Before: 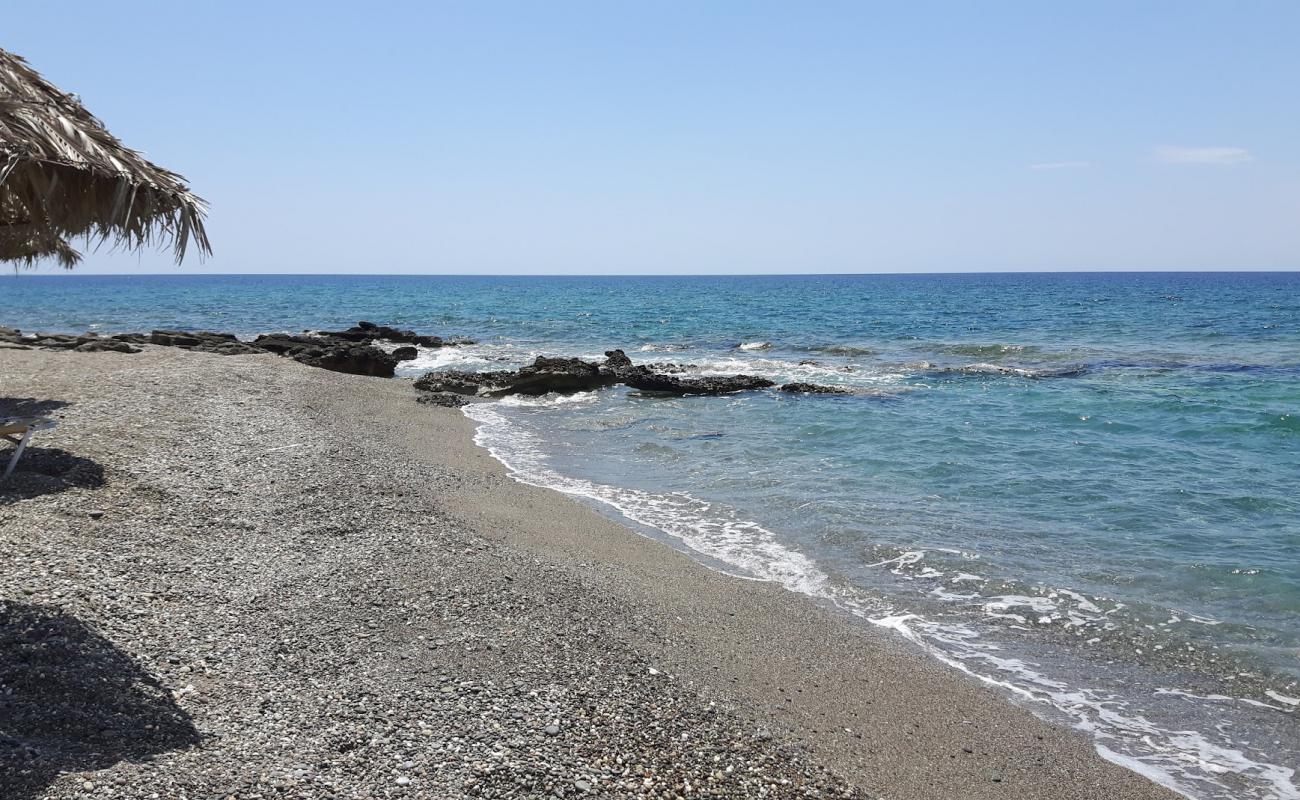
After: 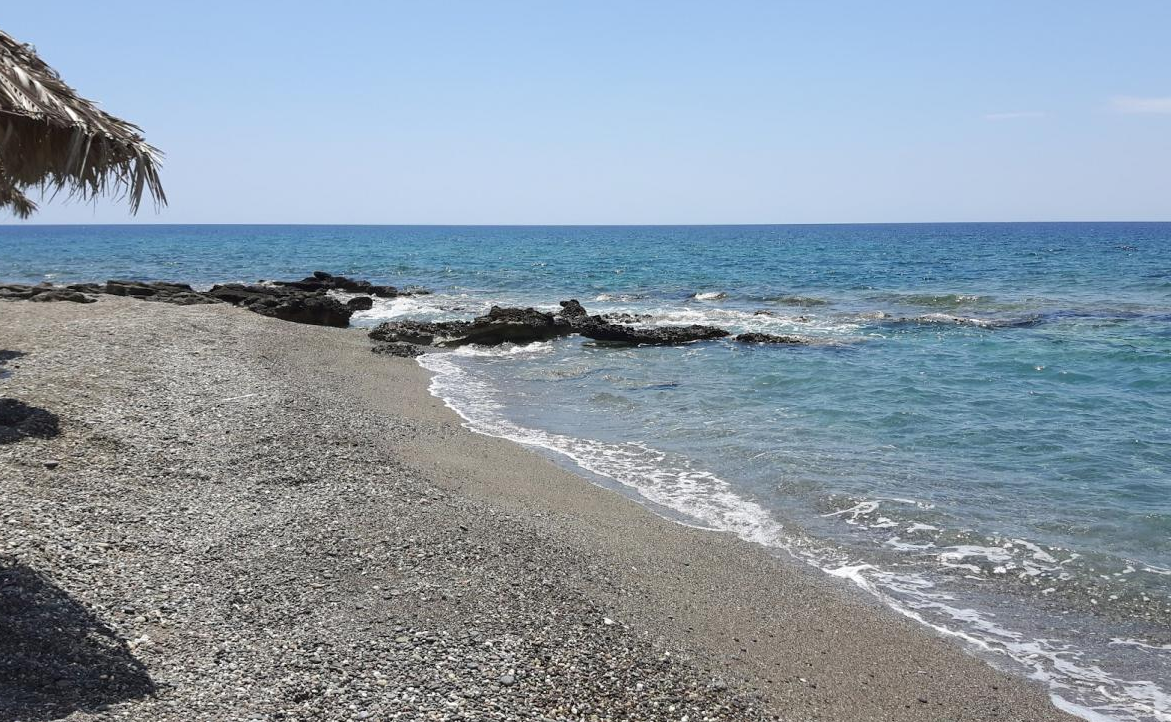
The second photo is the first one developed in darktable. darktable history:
crop: left 3.535%, top 6.374%, right 6.339%, bottom 3.282%
